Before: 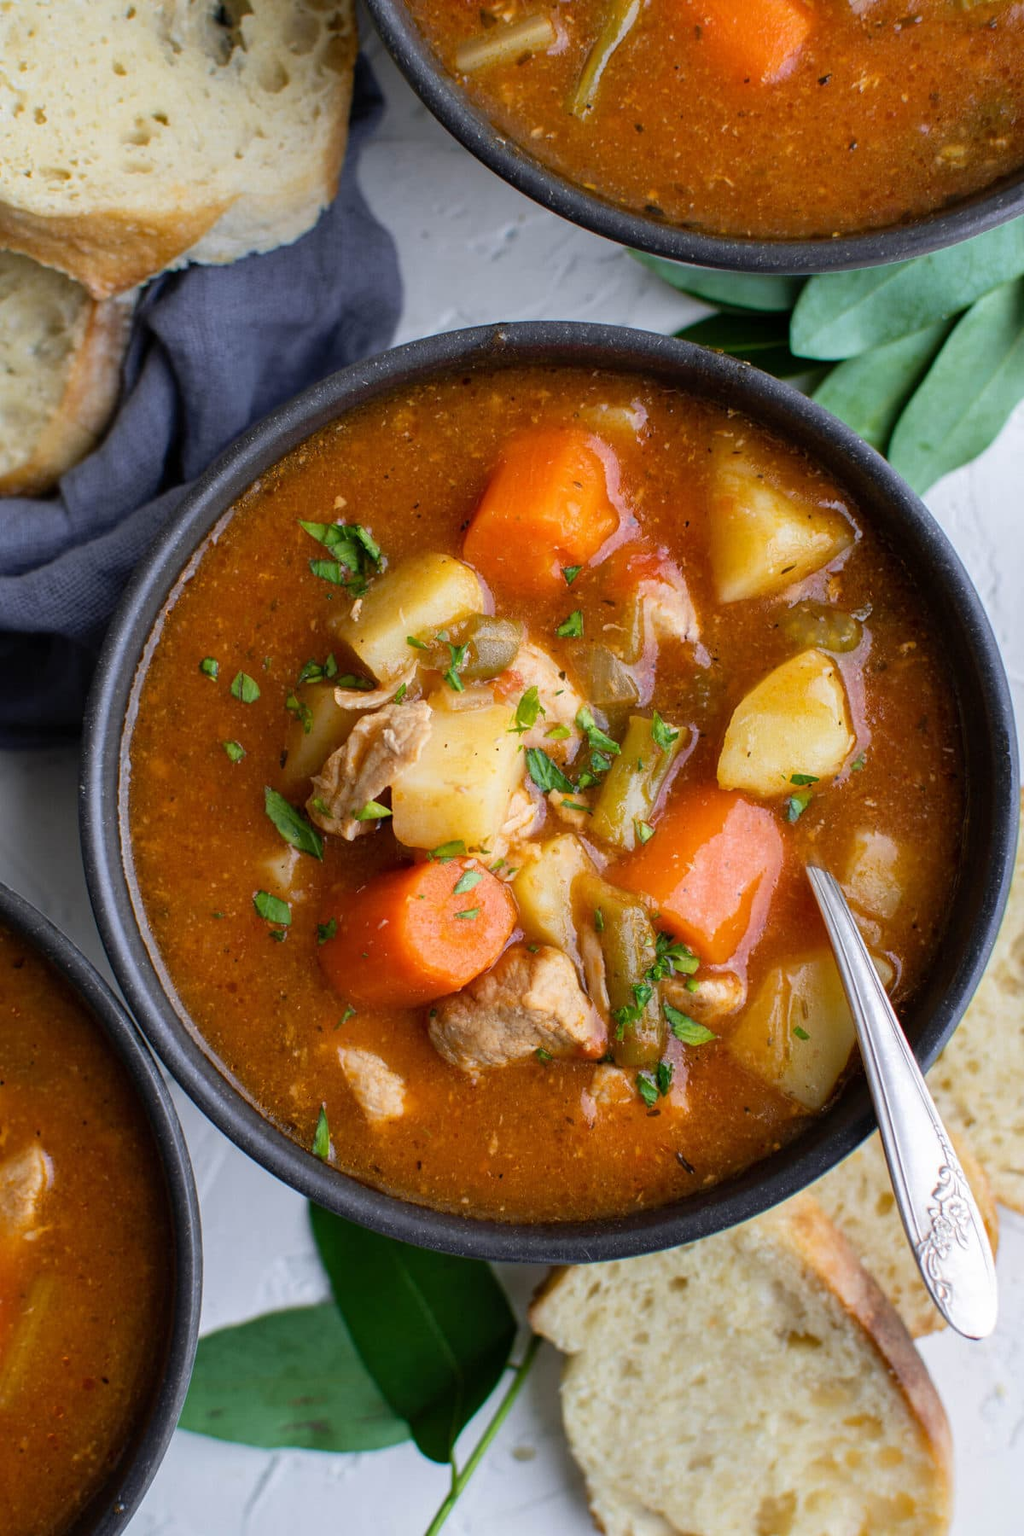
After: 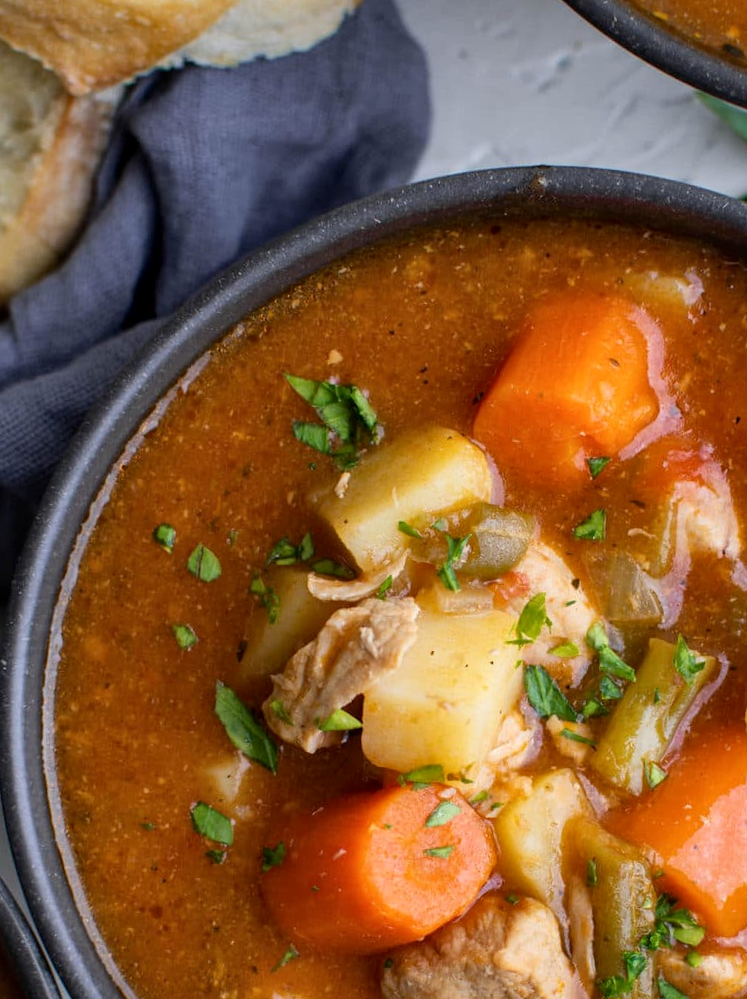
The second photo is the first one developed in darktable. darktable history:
local contrast: mode bilateral grid, contrast 20, coarseness 49, detail 119%, midtone range 0.2
crop and rotate: angle -5.29°, left 2.174%, top 6.816%, right 27.218%, bottom 30.237%
